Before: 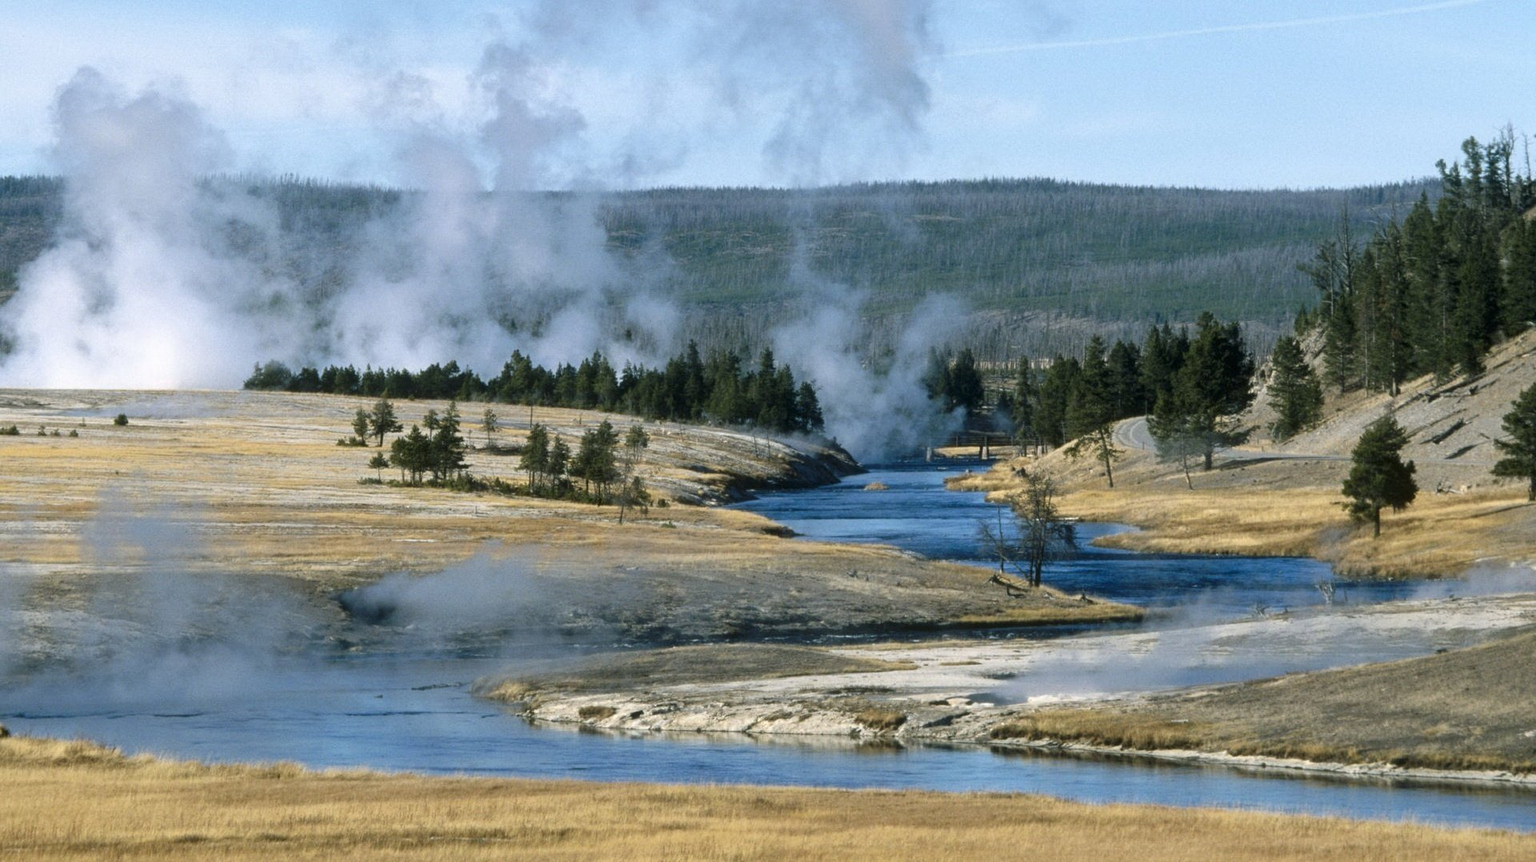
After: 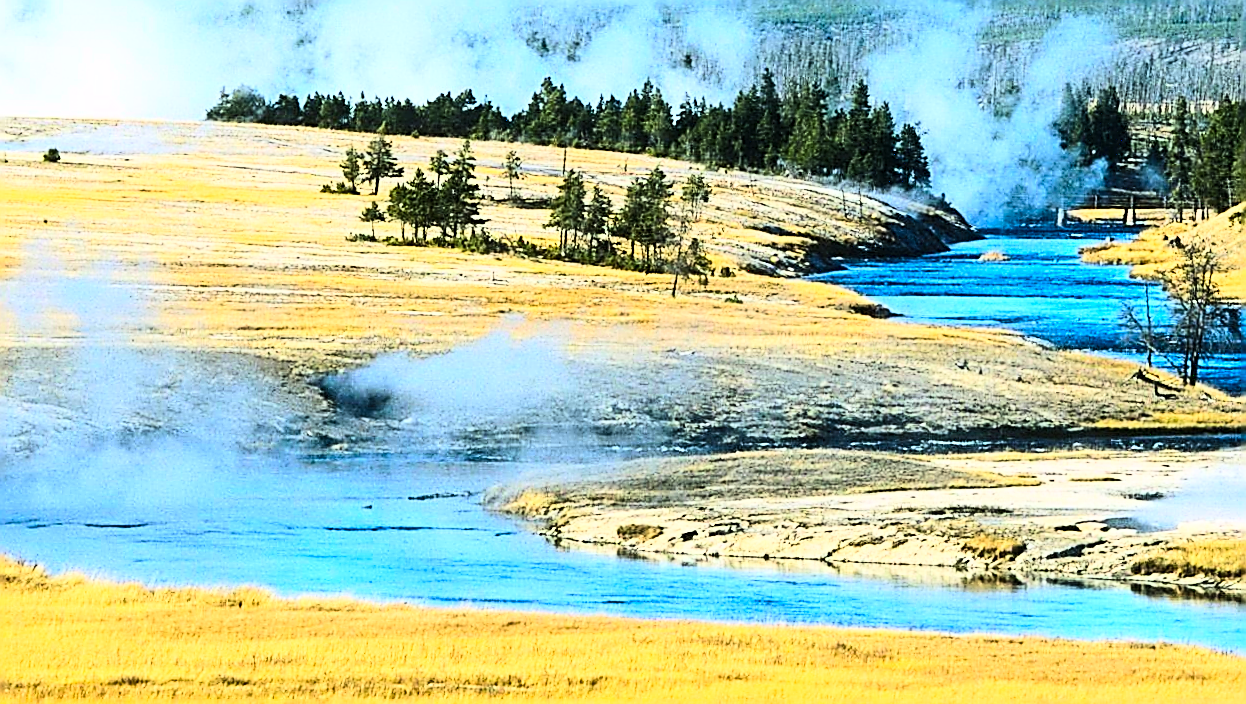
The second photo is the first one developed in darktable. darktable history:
contrast brightness saturation: contrast 0.201, brightness 0.191, saturation 0.809
base curve: curves: ch0 [(0, 0) (0.007, 0.004) (0.027, 0.03) (0.046, 0.07) (0.207, 0.54) (0.442, 0.872) (0.673, 0.972) (1, 1)]
exposure: exposure -0.205 EV, compensate exposure bias true, compensate highlight preservation false
crop and rotate: angle -1.09°, left 3.727%, top 32.361%, right 29.163%
sharpen: amount 1.984
